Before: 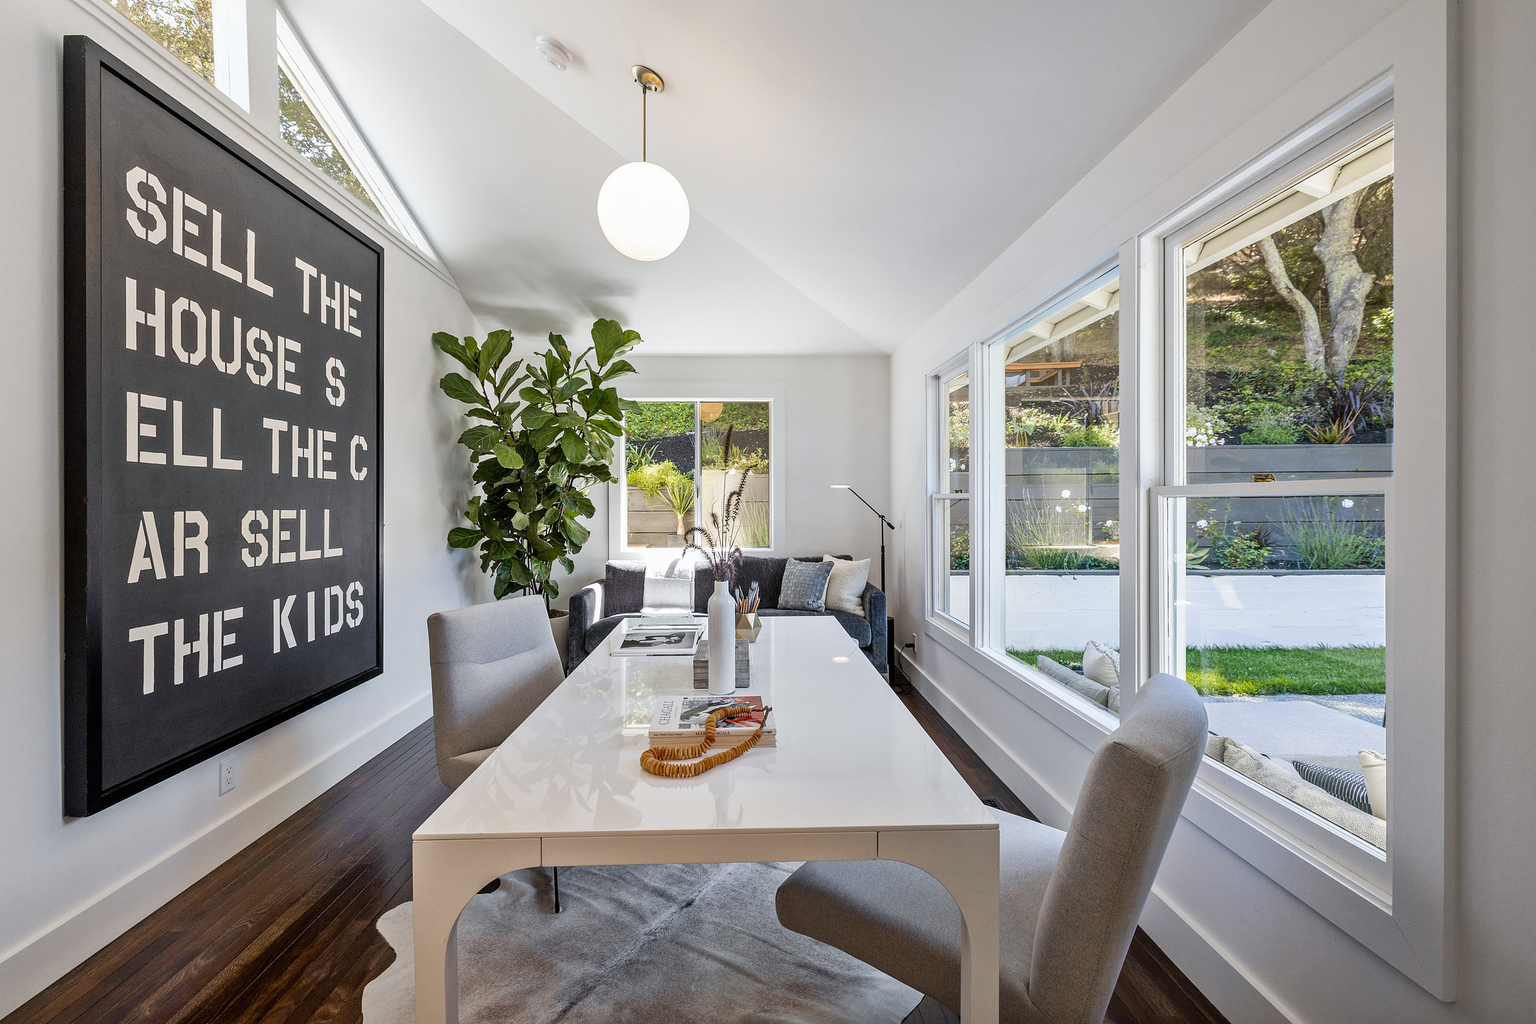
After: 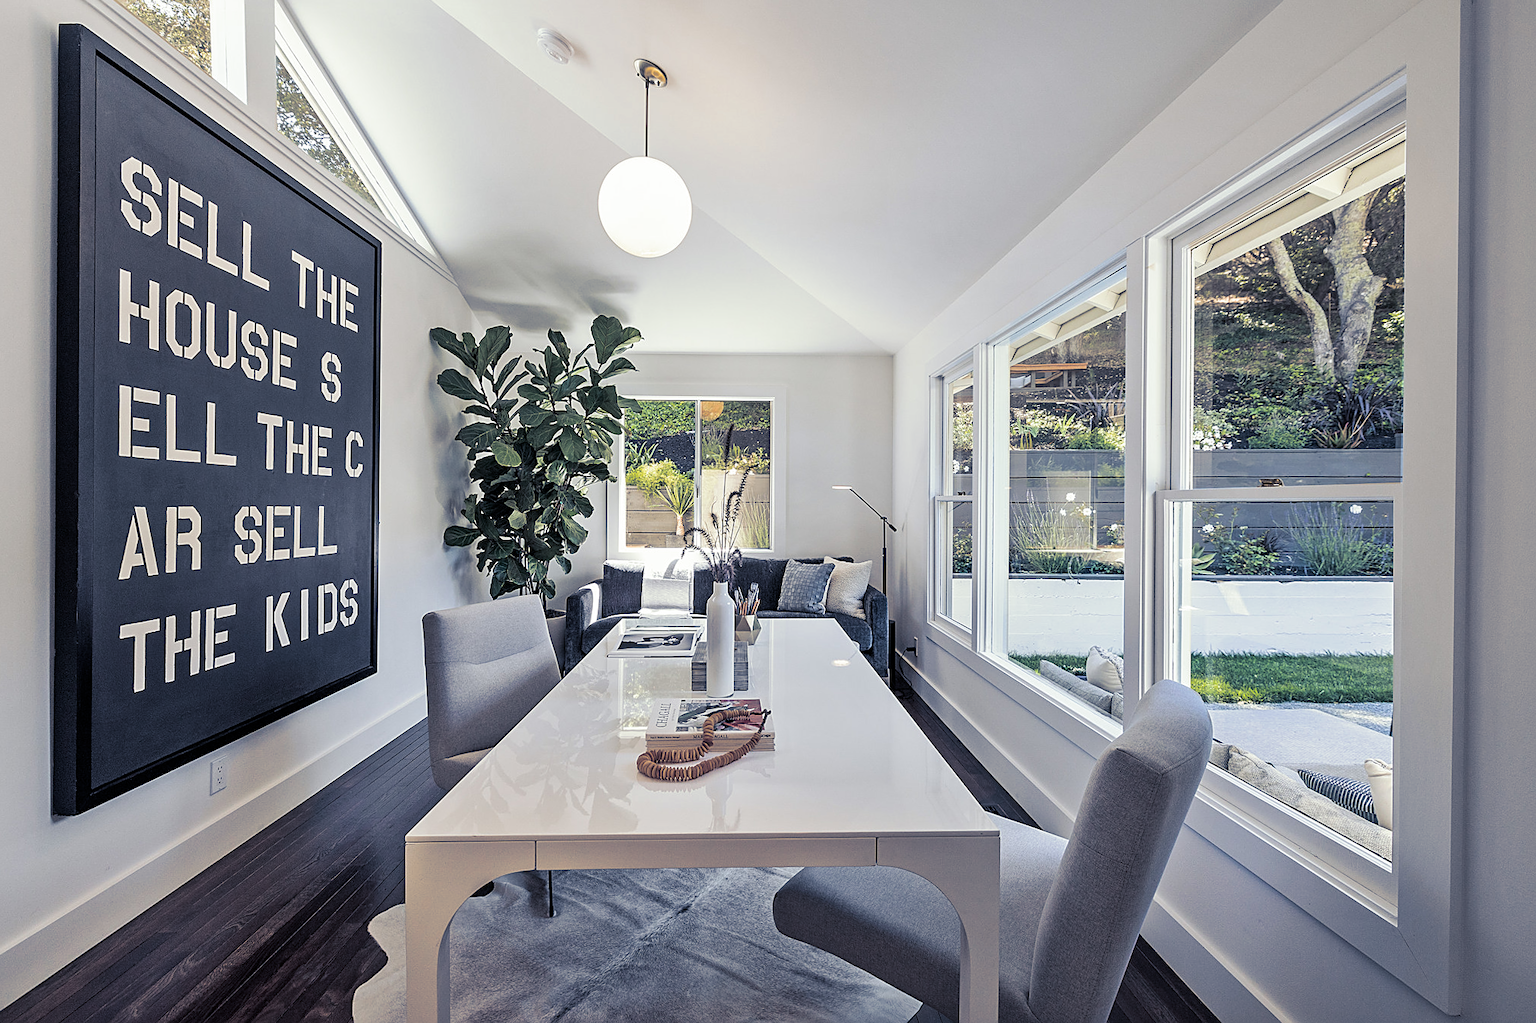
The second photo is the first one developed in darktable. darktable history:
split-toning: shadows › hue 230.4°
sharpen: on, module defaults
crop and rotate: angle -0.5°
